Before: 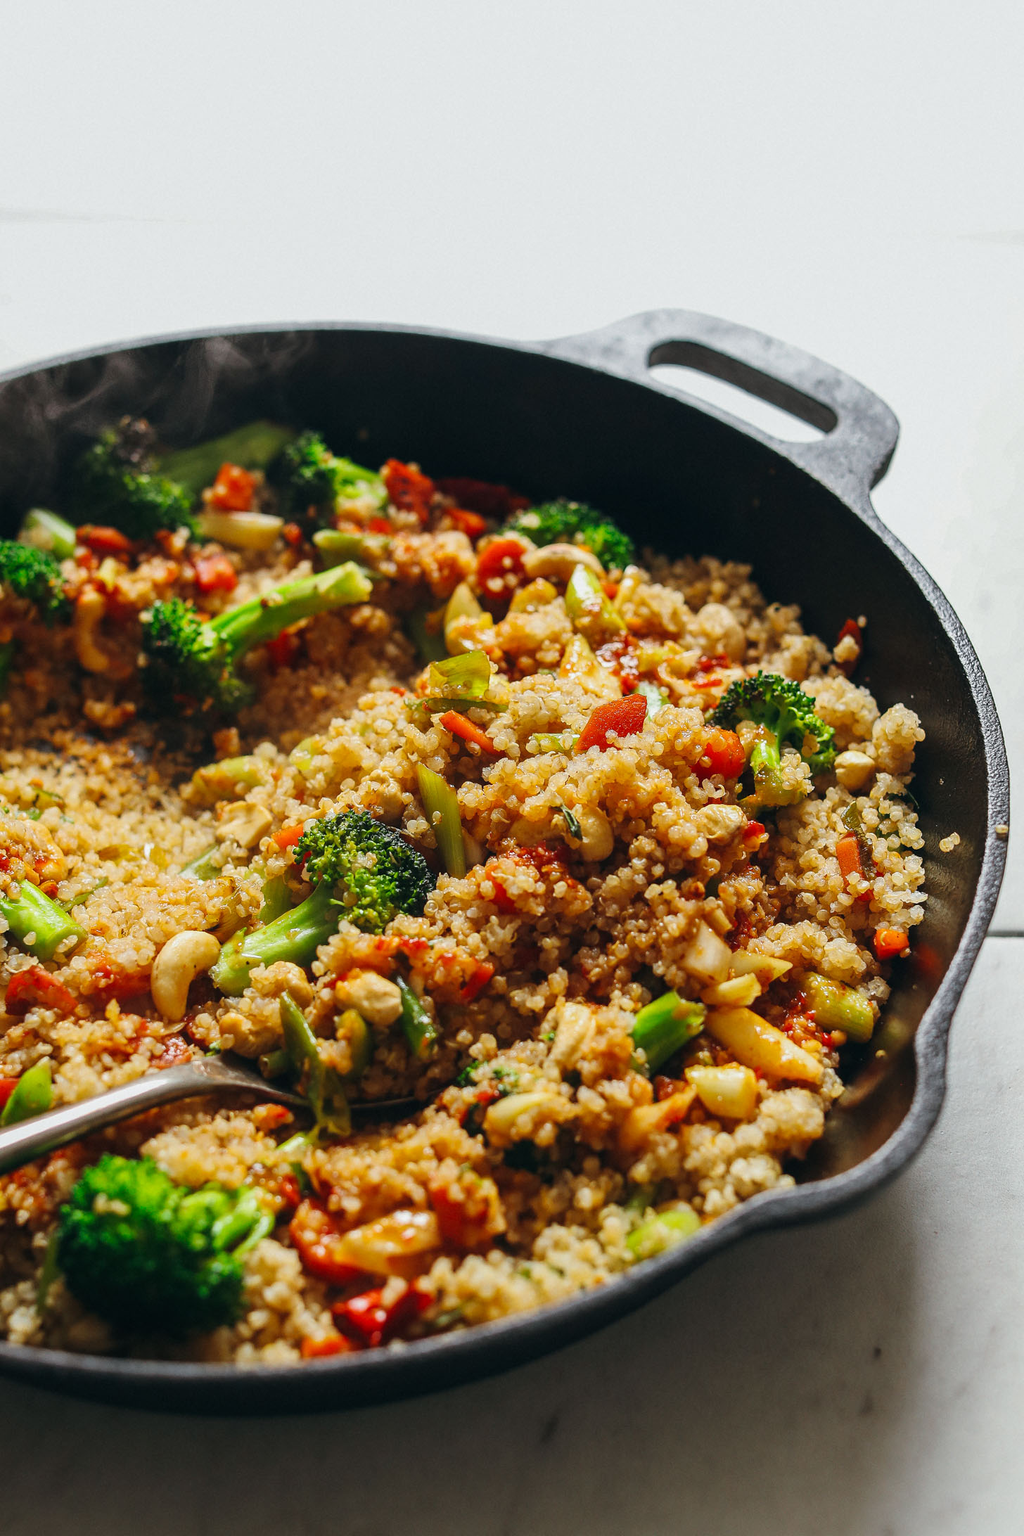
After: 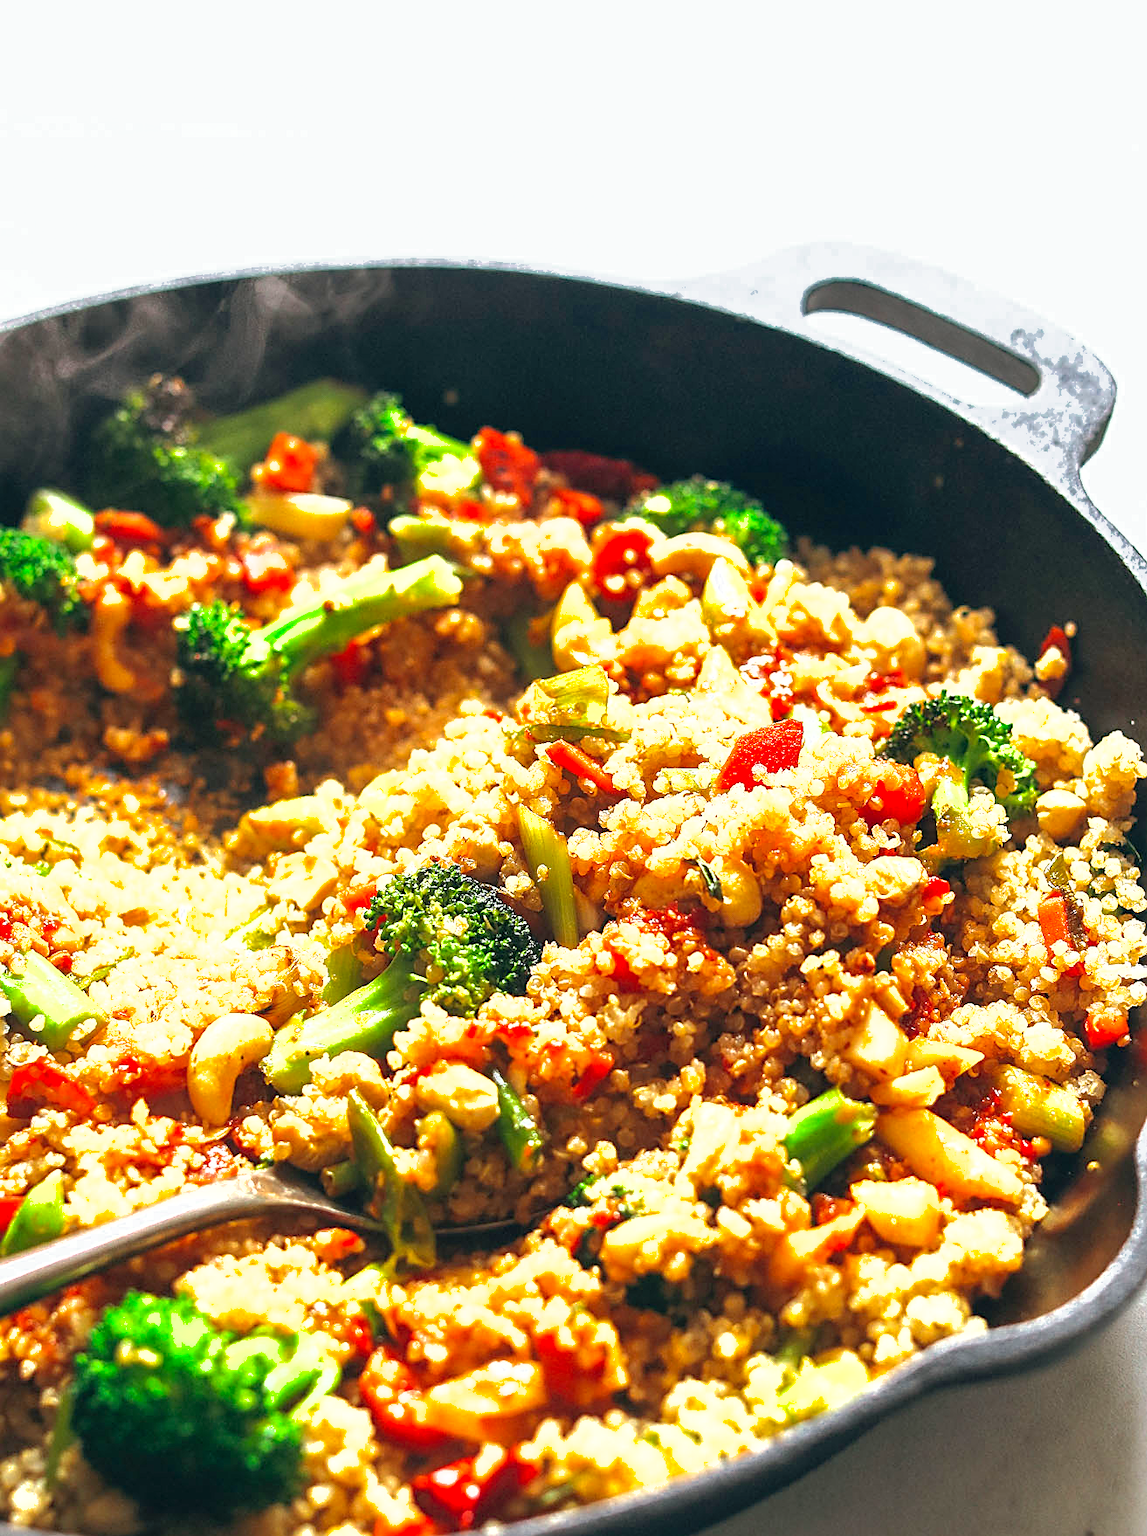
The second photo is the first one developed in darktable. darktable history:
levels: levels [0, 0.394, 0.787]
crop: top 7.49%, right 9.717%, bottom 11.943%
exposure: exposure 0.496 EV, compensate highlight preservation false
sharpen: on, module defaults
shadows and highlights: on, module defaults
color zones: curves: ch0 [(0, 0.497) (0.143, 0.5) (0.286, 0.5) (0.429, 0.483) (0.571, 0.116) (0.714, -0.006) (0.857, 0.28) (1, 0.497)]
